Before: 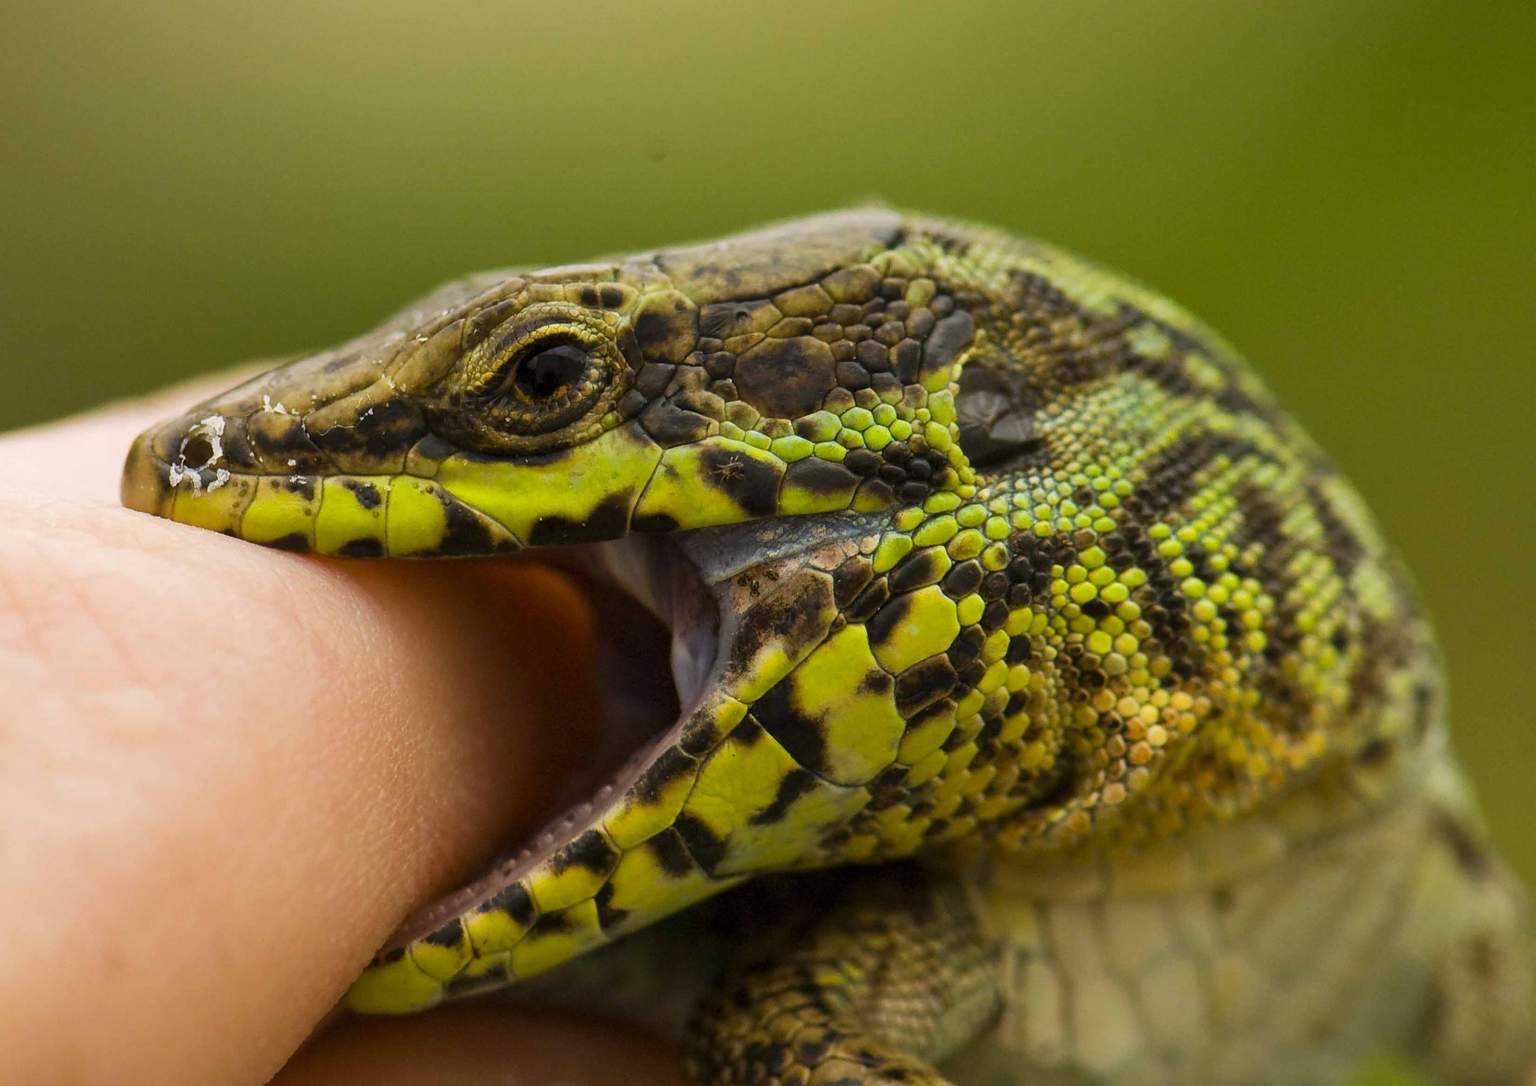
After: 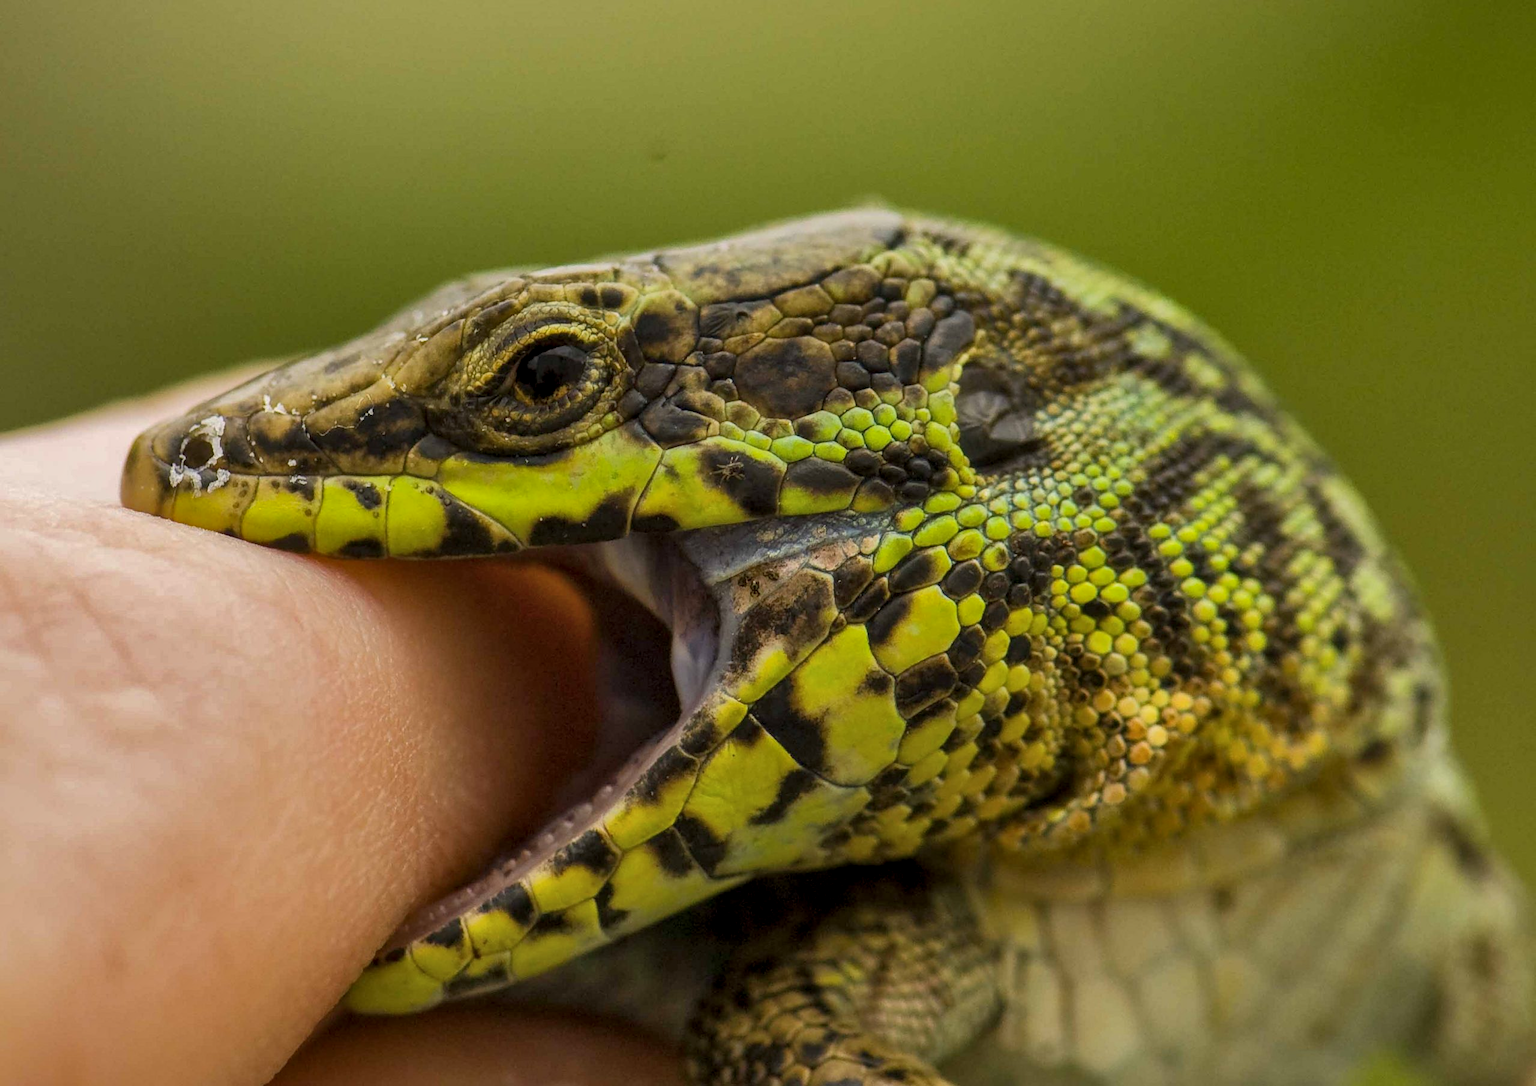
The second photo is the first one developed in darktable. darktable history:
bloom: size 13.65%, threshold 98.39%, strength 4.82%
shadows and highlights: shadows 40, highlights -60
local contrast: on, module defaults
